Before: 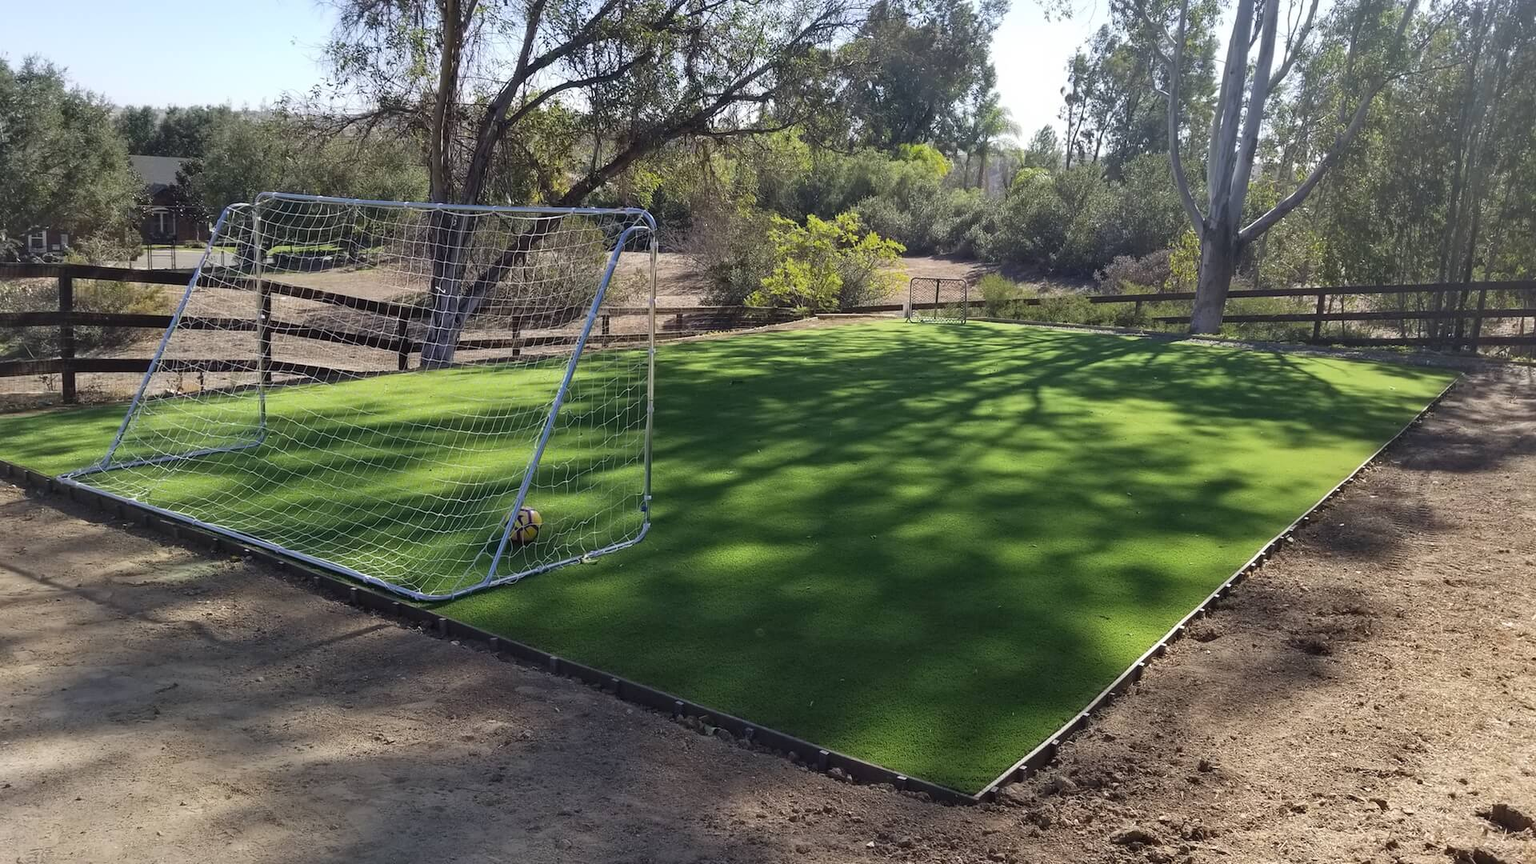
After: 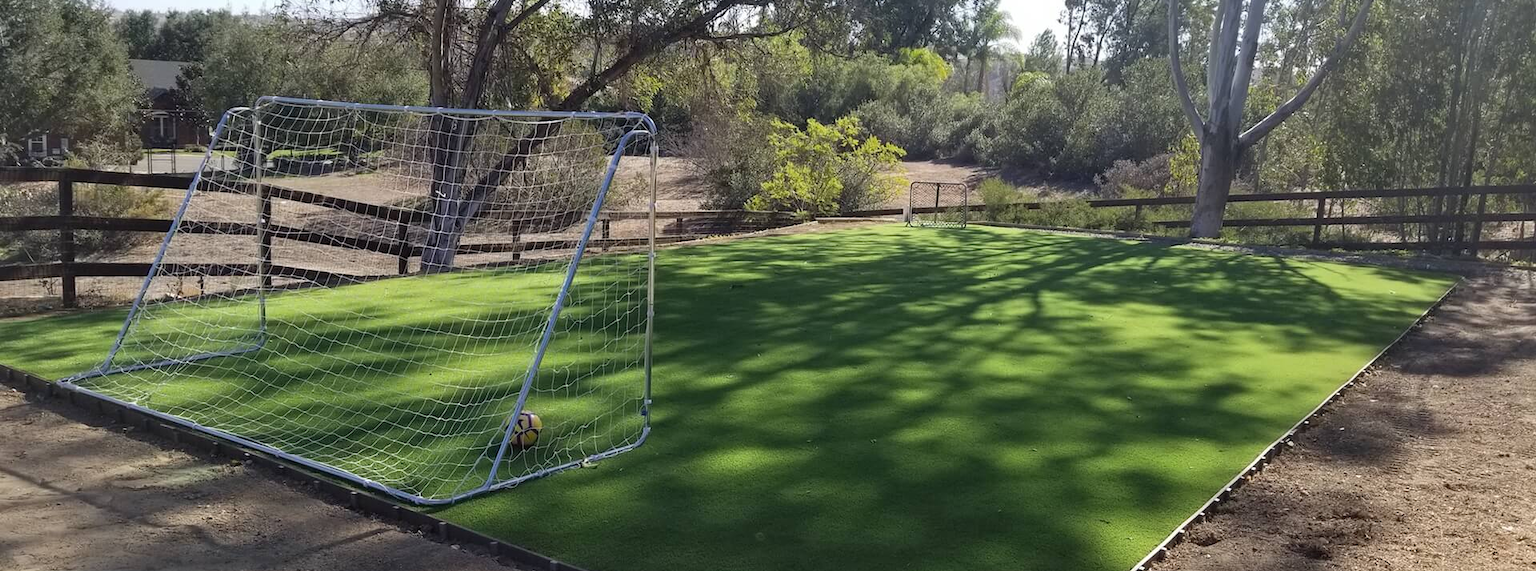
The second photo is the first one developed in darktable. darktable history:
crop: top 11.144%, bottom 22.678%
